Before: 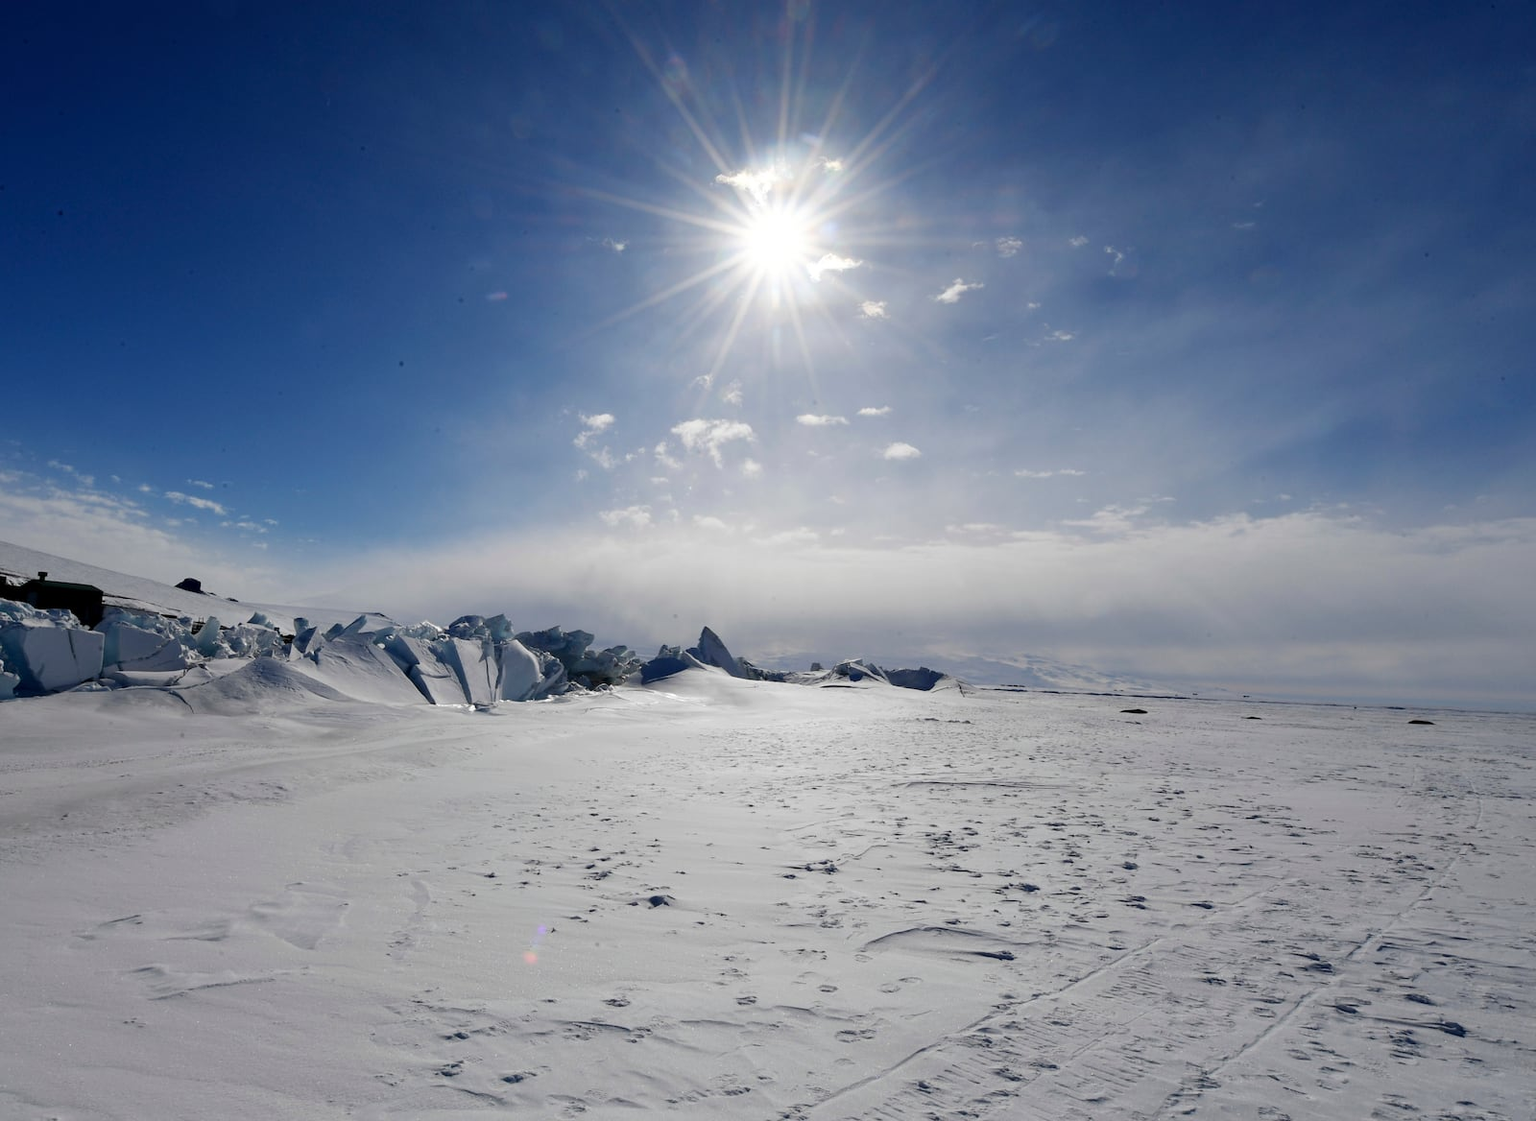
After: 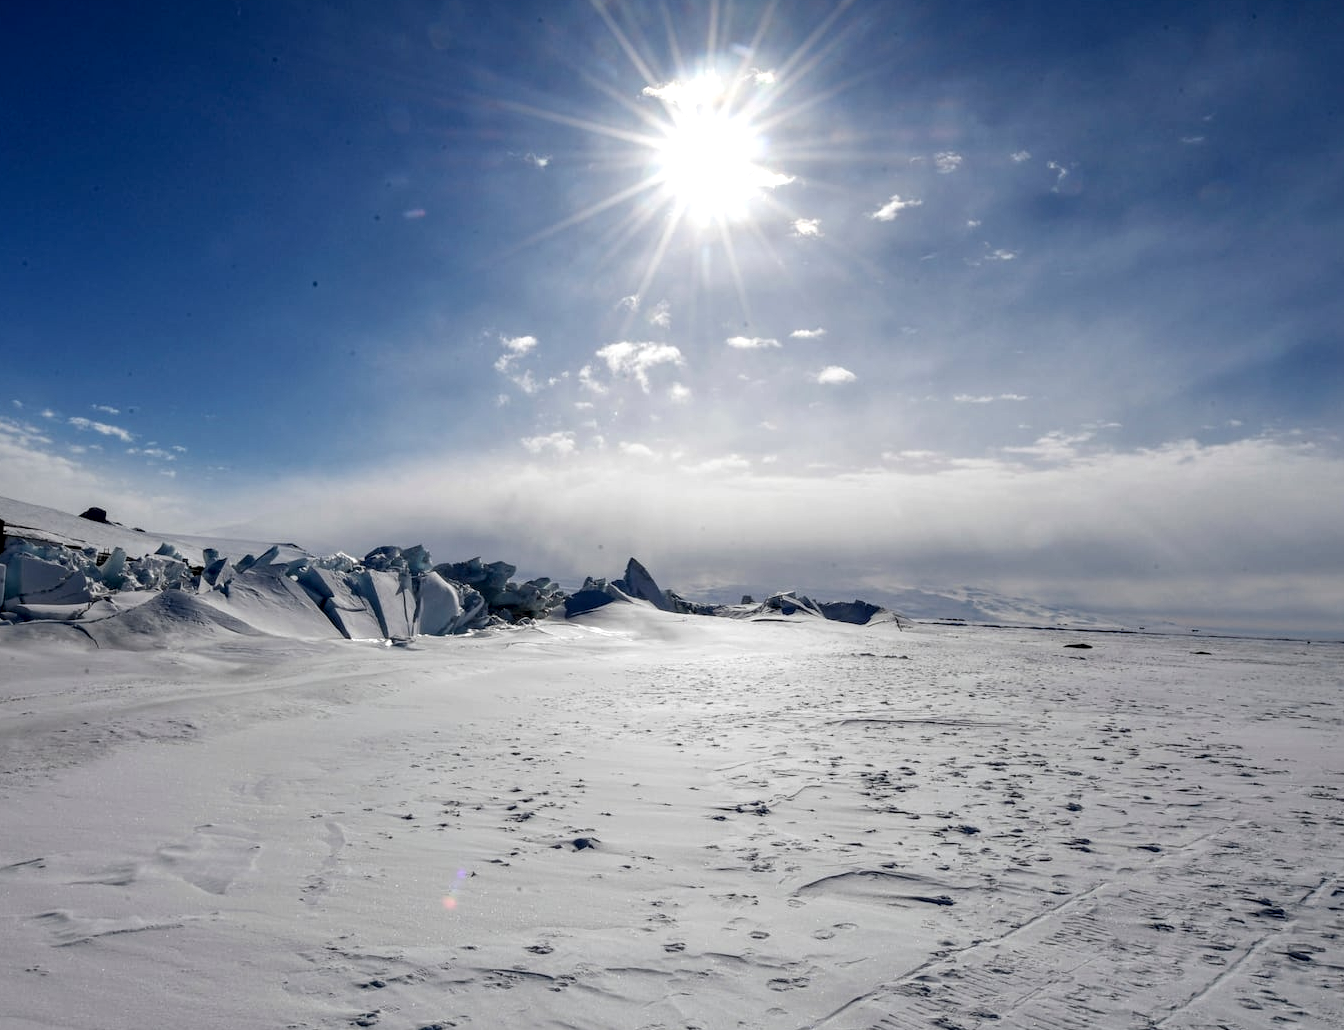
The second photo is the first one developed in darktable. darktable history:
crop: left 6.446%, top 8.188%, right 9.538%, bottom 3.548%
local contrast: detail 150%
